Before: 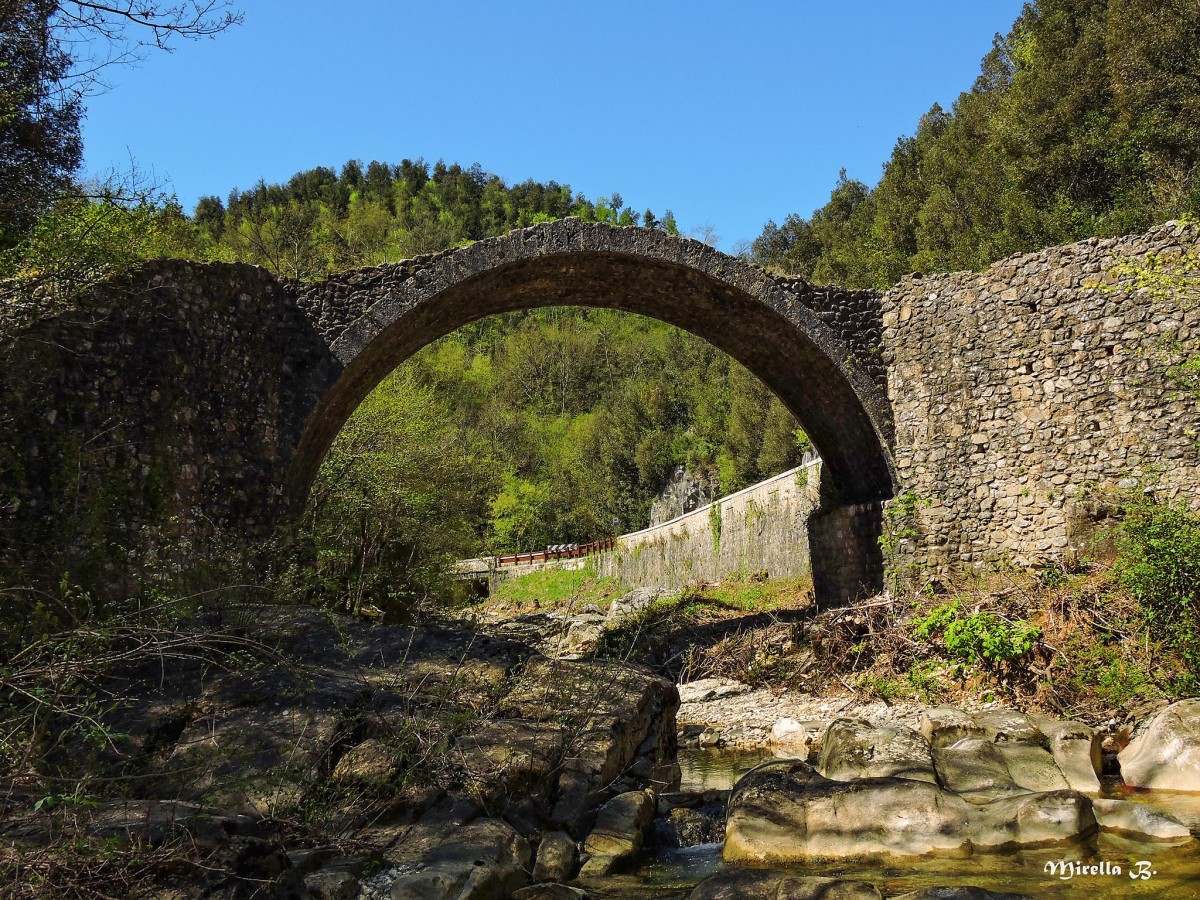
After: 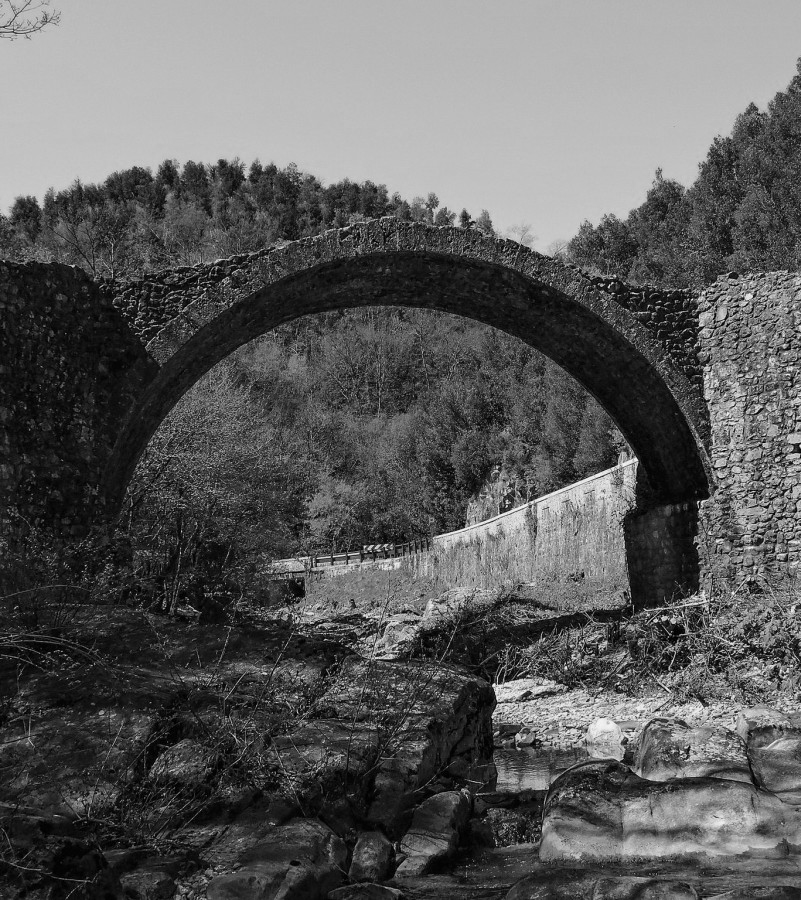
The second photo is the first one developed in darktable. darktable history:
crop: left 15.416%, right 17.809%
color calibration: output gray [0.23, 0.37, 0.4, 0], illuminant same as pipeline (D50), adaptation XYZ, x 0.345, y 0.357, temperature 5018.62 K
contrast brightness saturation: saturation -0.055
